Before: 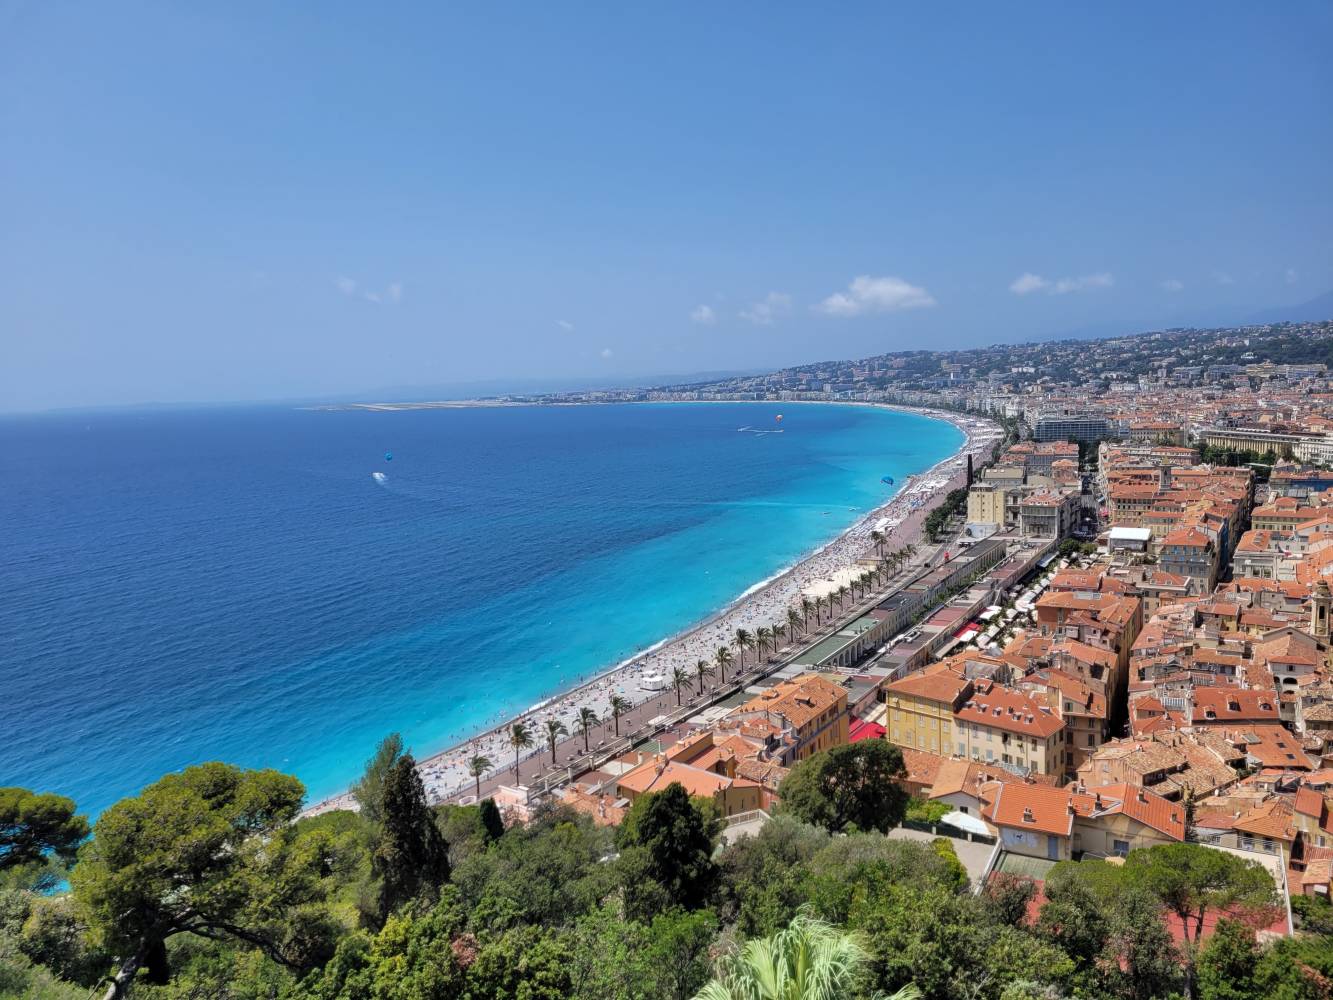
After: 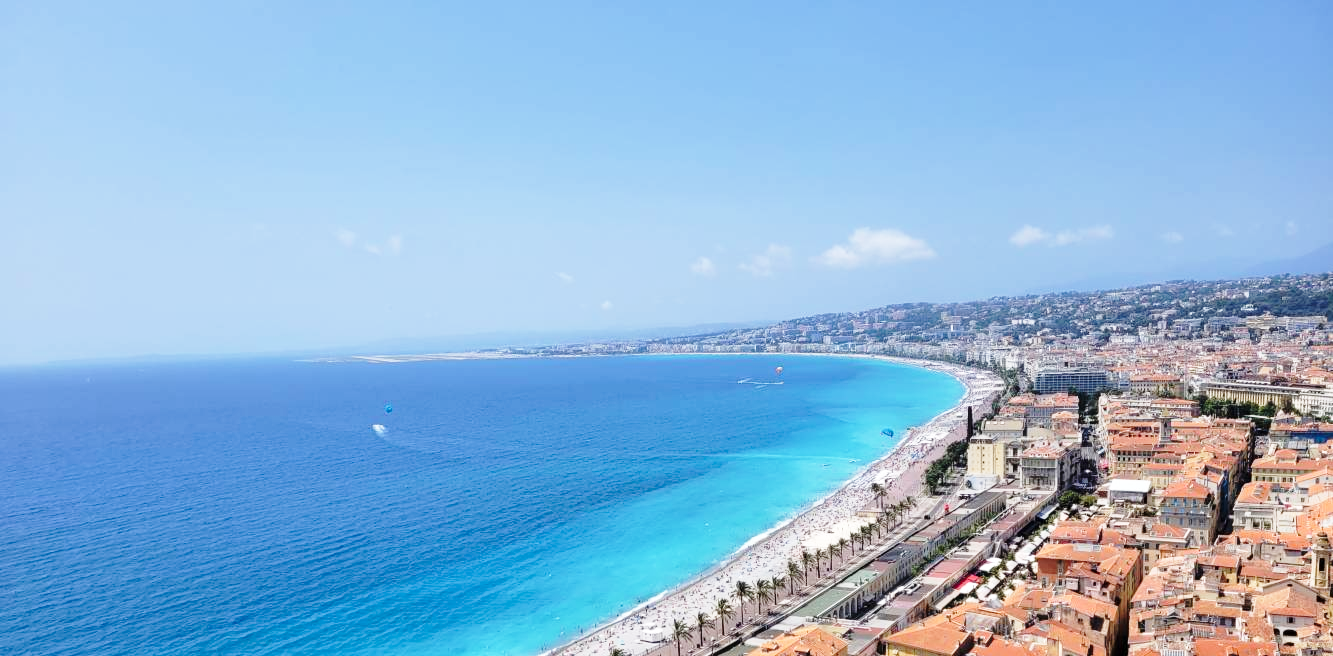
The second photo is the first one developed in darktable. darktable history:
base curve: curves: ch0 [(0, 0) (0.028, 0.03) (0.121, 0.232) (0.46, 0.748) (0.859, 0.968) (1, 1)], preserve colors none
crop and rotate: top 4.848%, bottom 29.503%
